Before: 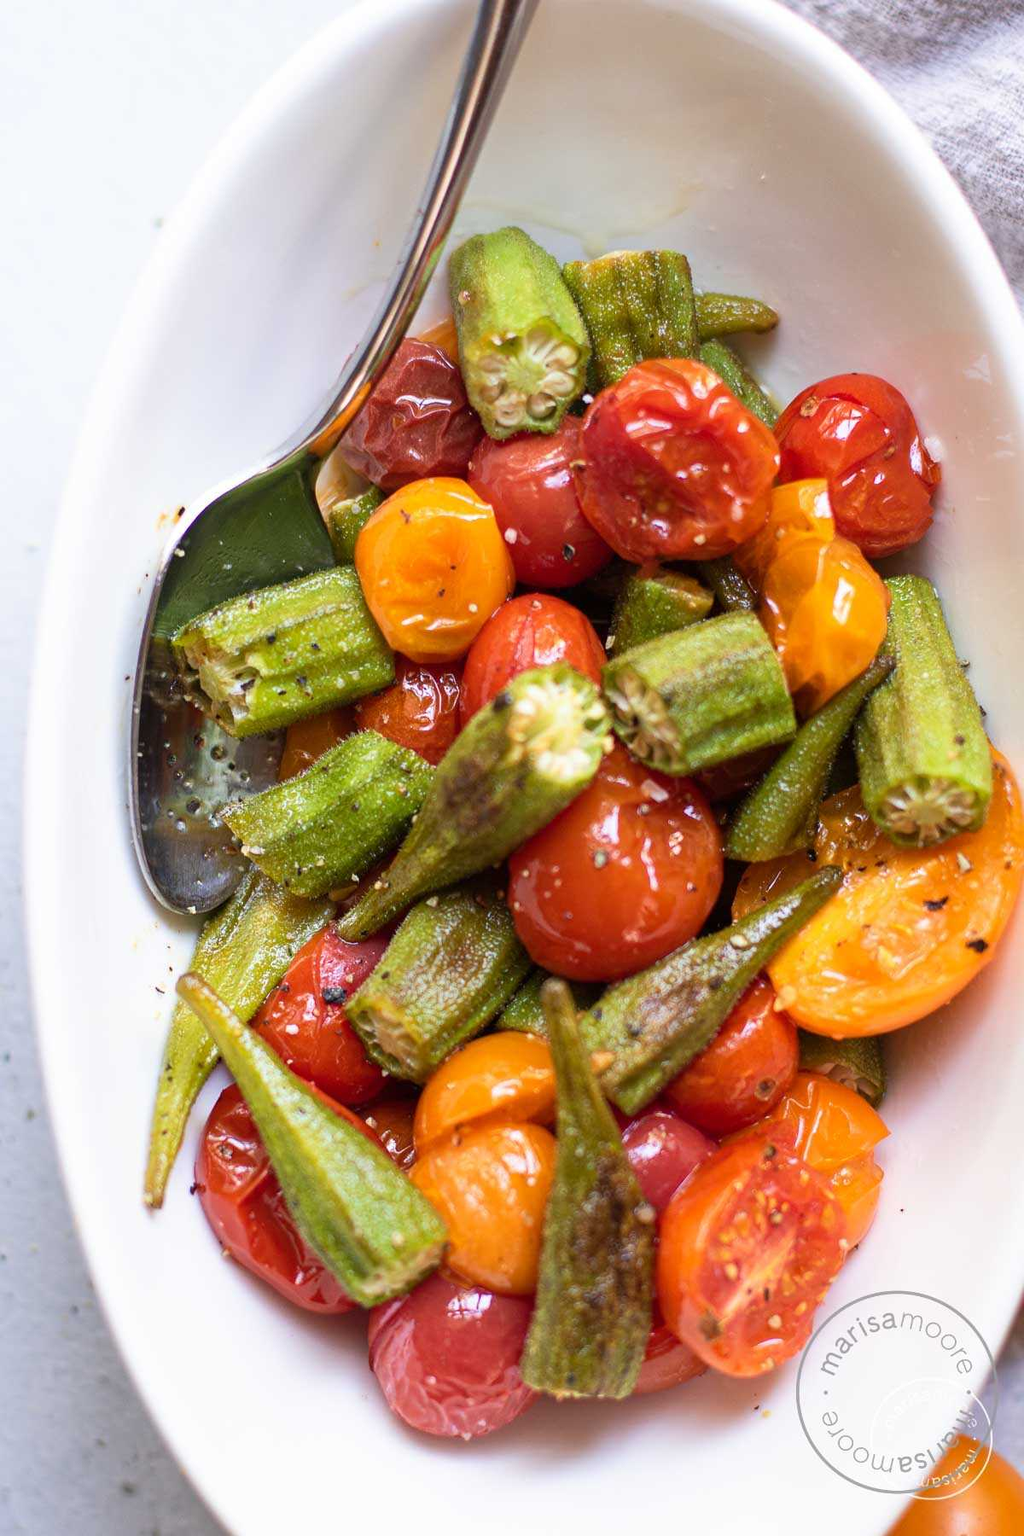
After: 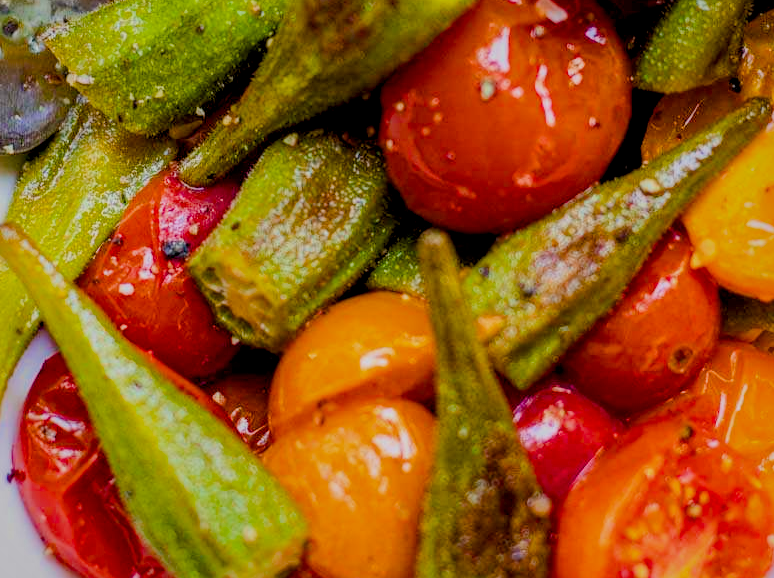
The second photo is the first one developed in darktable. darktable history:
crop: left 18.081%, top 50.994%, right 17.409%, bottom 16.862%
contrast brightness saturation: brightness -0.091
shadows and highlights: shadows 39.48, highlights -59.91
local contrast: highlights 4%, shadows 1%, detail 134%
filmic rgb: black relative exposure -7.57 EV, white relative exposure 4.62 EV, target black luminance 0%, hardness 3.51, latitude 50.3%, contrast 1.029, highlights saturation mix 8.98%, shadows ↔ highlights balance -0.17%
color balance rgb: power › hue 74.12°, linear chroma grading › global chroma 15.302%, perceptual saturation grading › global saturation 20.987%, perceptual saturation grading › highlights -19.883%, perceptual saturation grading › shadows 29.444%, perceptual brilliance grading › mid-tones 9.301%, perceptual brilliance grading › shadows 15.052%, global vibrance 20%
